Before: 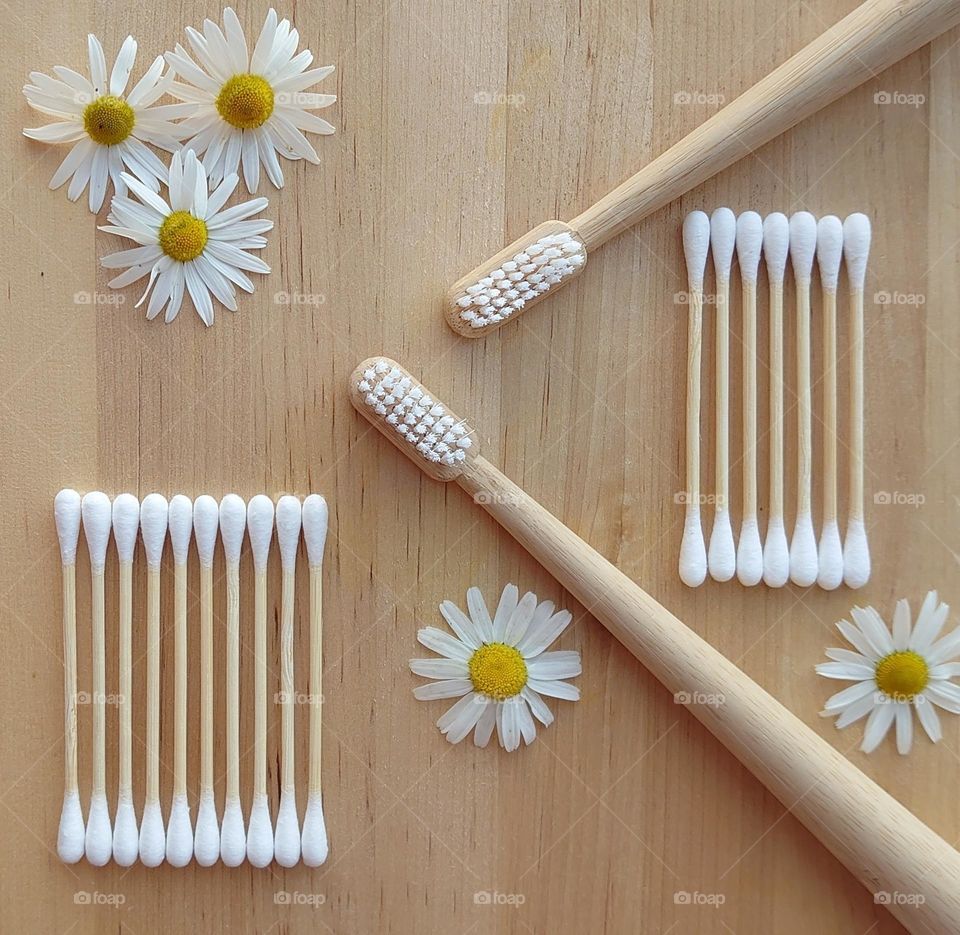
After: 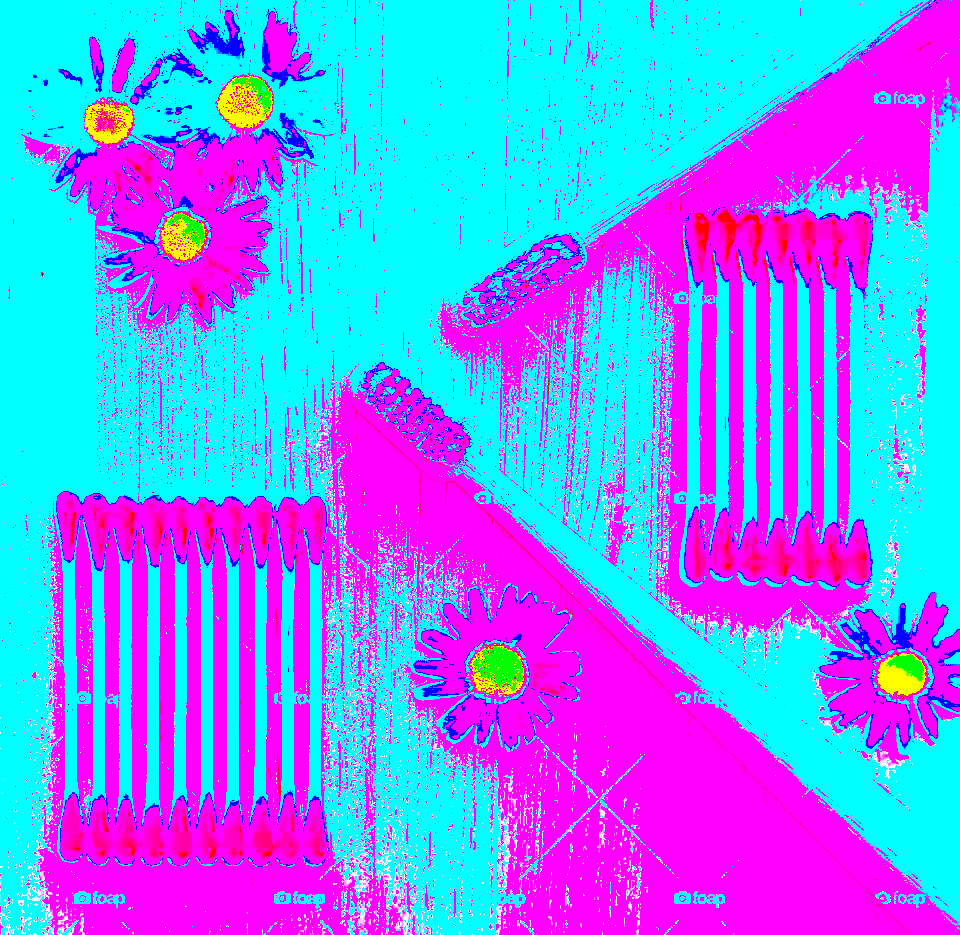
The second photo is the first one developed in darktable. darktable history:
color zones: curves: ch0 [(0.257, 0.558) (0.75, 0.565)]; ch1 [(0.004, 0.857) (0.14, 0.416) (0.257, 0.695) (0.442, 0.032) (0.736, 0.266) (0.891, 0.741)]; ch2 [(0, 0.623) (0.112, 0.436) (0.271, 0.474) (0.516, 0.64) (0.743, 0.286)]
sharpen: on, module defaults
exposure: exposure 0.566 EV, compensate highlight preservation false
rgb levels: levels [[0.029, 0.461, 0.922], [0, 0.5, 1], [0, 0.5, 1]]
white balance: red 8, blue 8
